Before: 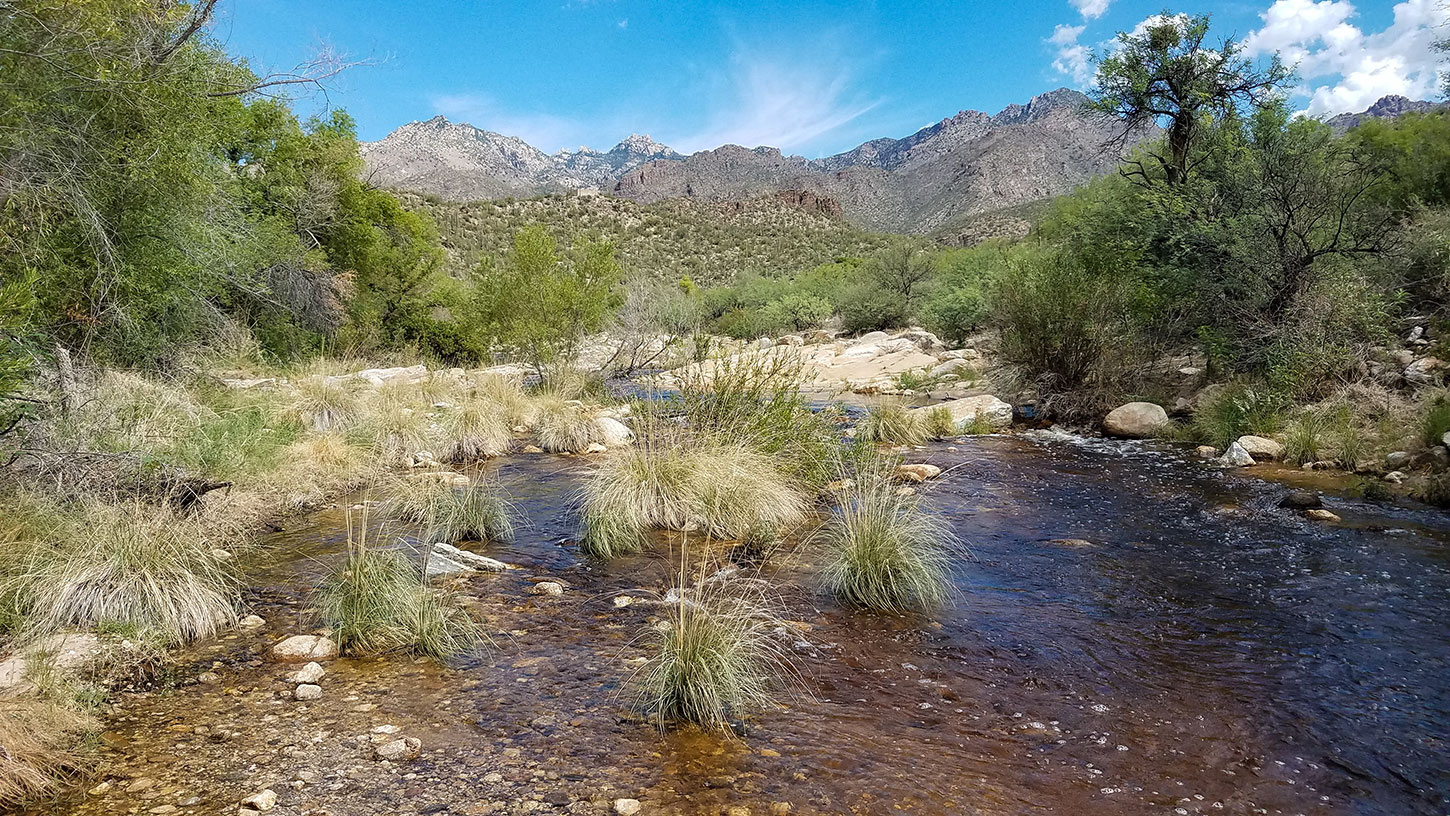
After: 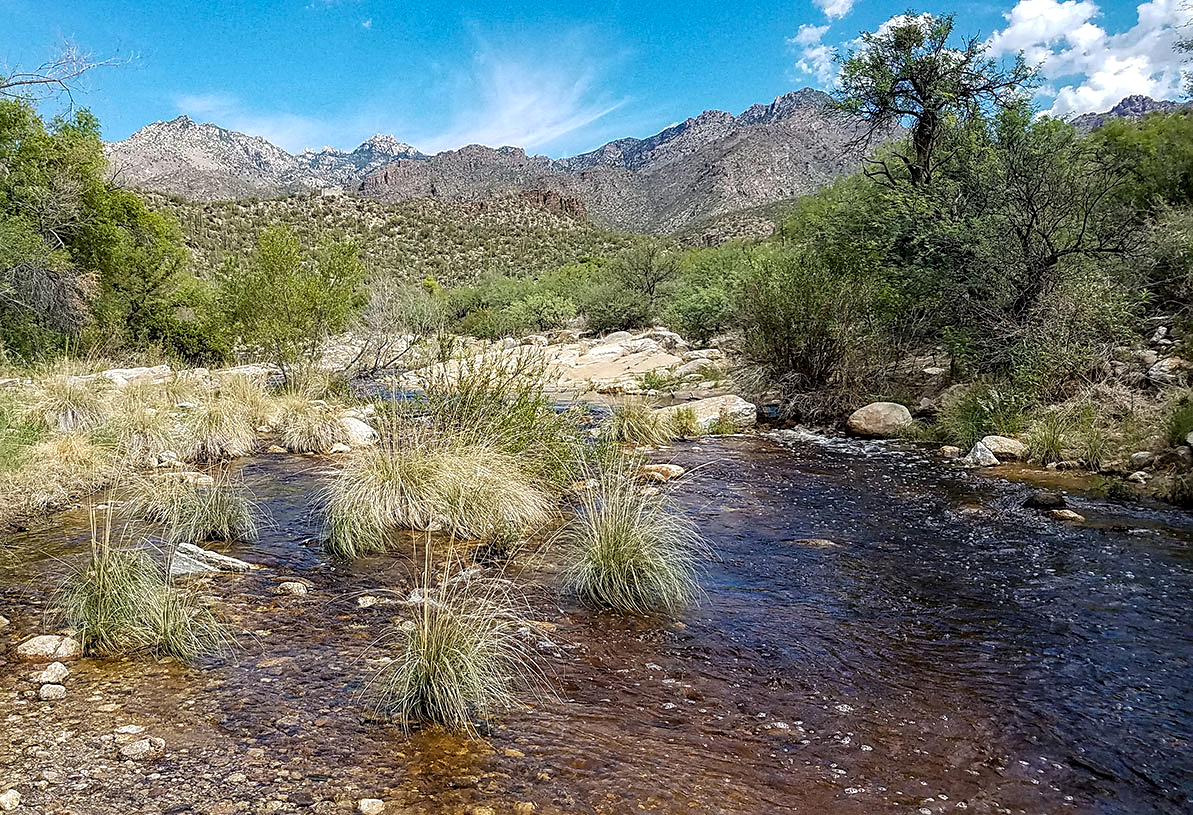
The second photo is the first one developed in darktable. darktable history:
crop: left 17.7%, bottom 0.033%
exposure: compensate highlight preservation false
sharpen: on, module defaults
local contrast: detail 130%
haze removal: strength 0.117, distance 0.243, compatibility mode true, adaptive false
